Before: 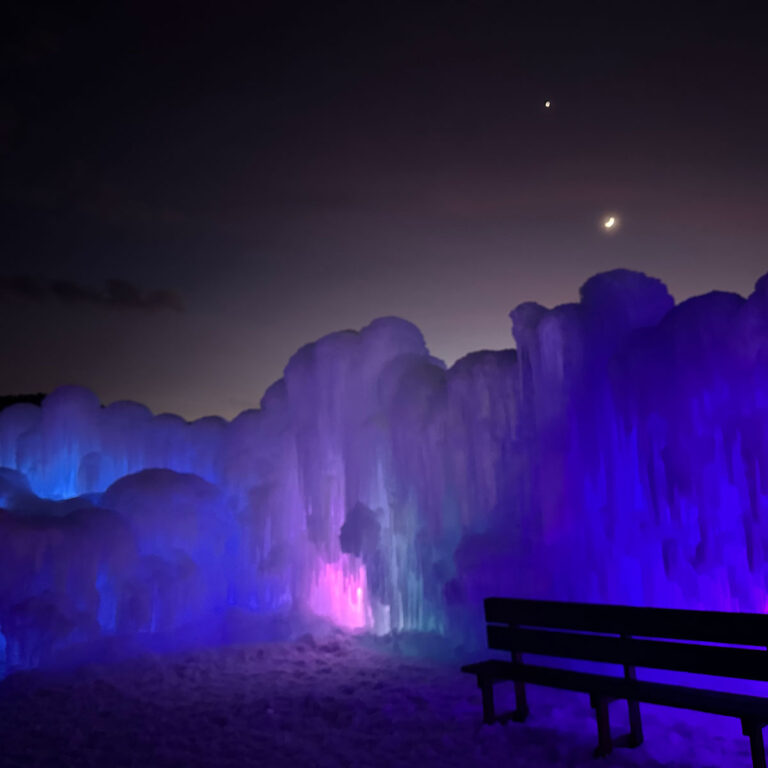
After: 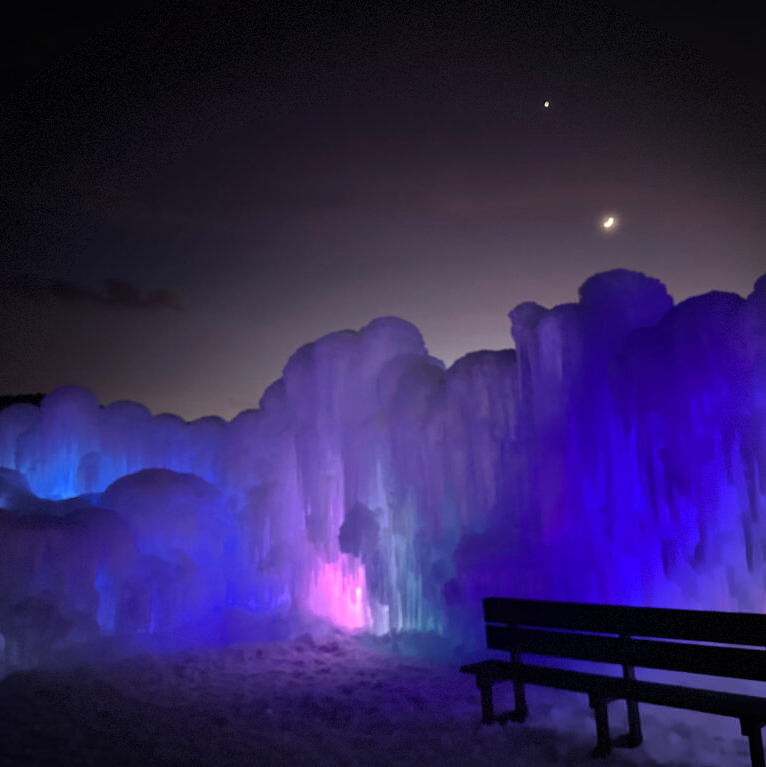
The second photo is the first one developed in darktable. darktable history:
crop and rotate: left 0.173%, bottom 0.007%
exposure: exposure 0.201 EV, compensate highlight preservation false
vignetting: fall-off start 88.47%, fall-off radius 44.53%, width/height ratio 1.169, dithering 8-bit output, unbound false
